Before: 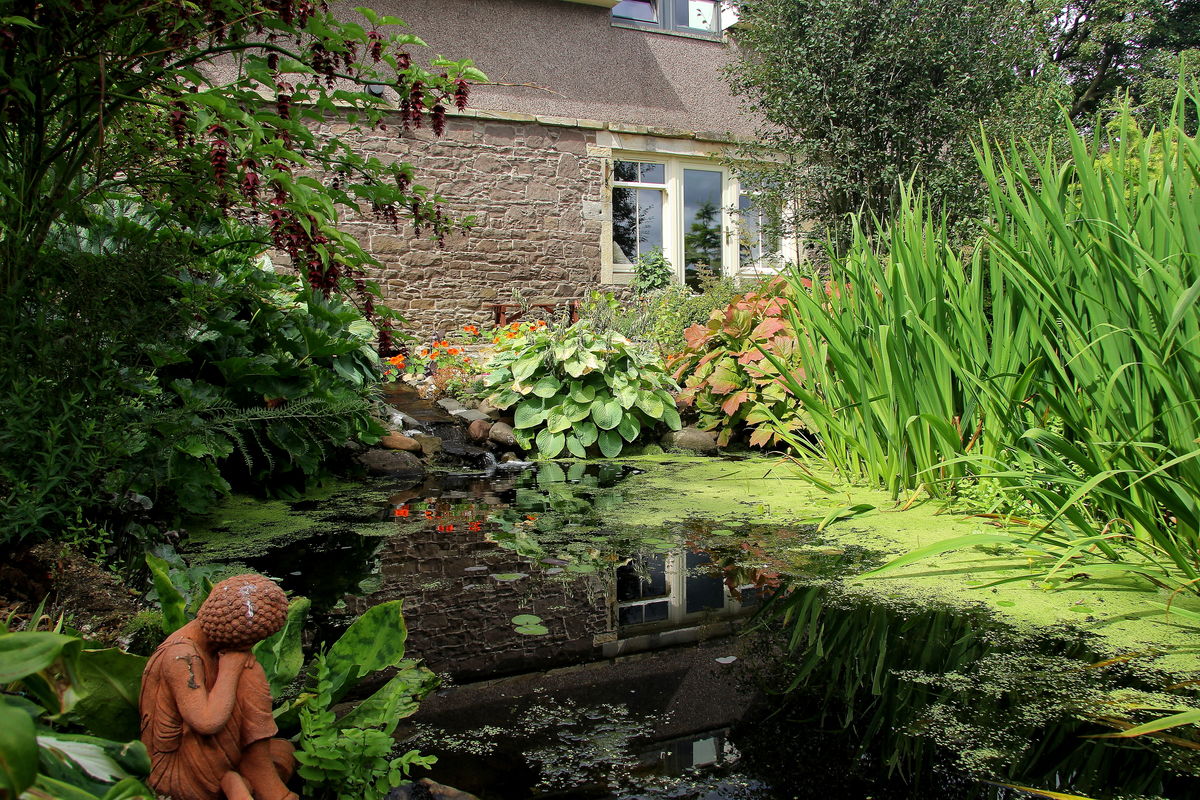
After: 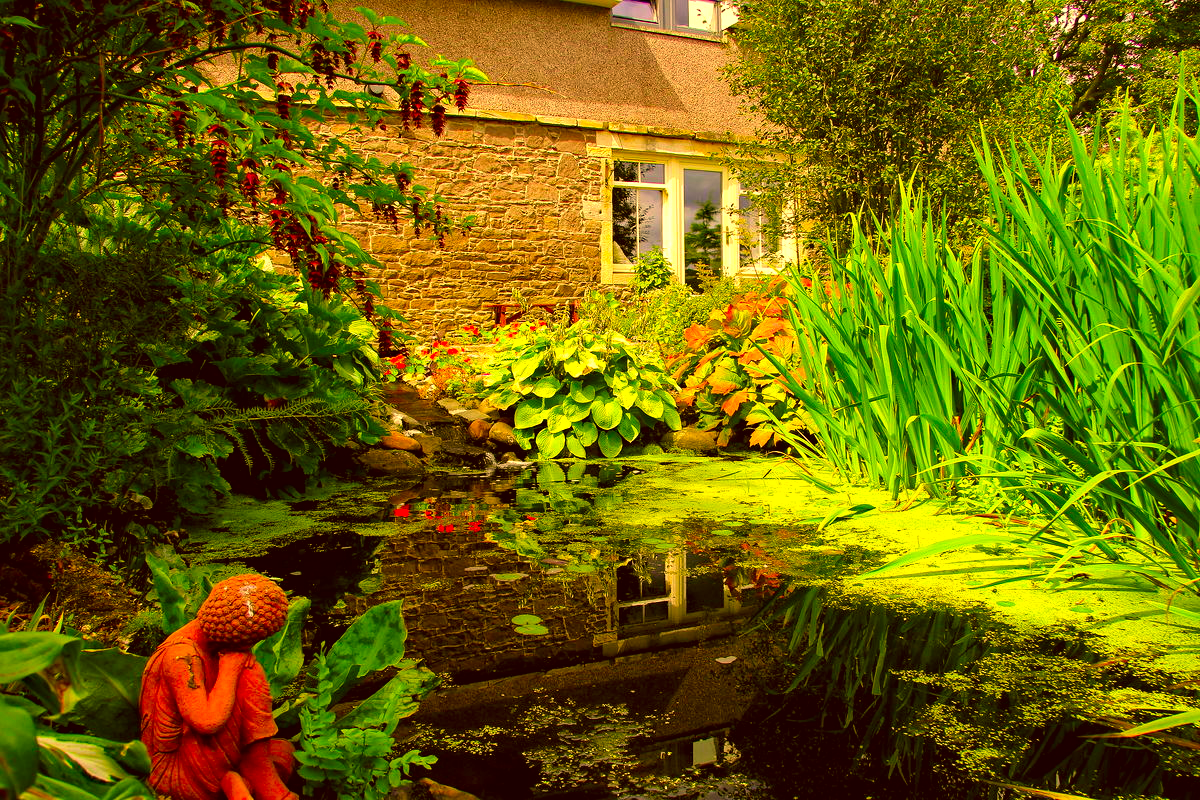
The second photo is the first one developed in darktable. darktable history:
haze removal: compatibility mode true, adaptive false
exposure: exposure 0.495 EV, compensate highlight preservation false
color correction: highlights a* 10.44, highlights b* 30.69, shadows a* 2.69, shadows b* 18.2, saturation 1.75
local contrast: mode bilateral grid, contrast 21, coarseness 49, detail 119%, midtone range 0.2
